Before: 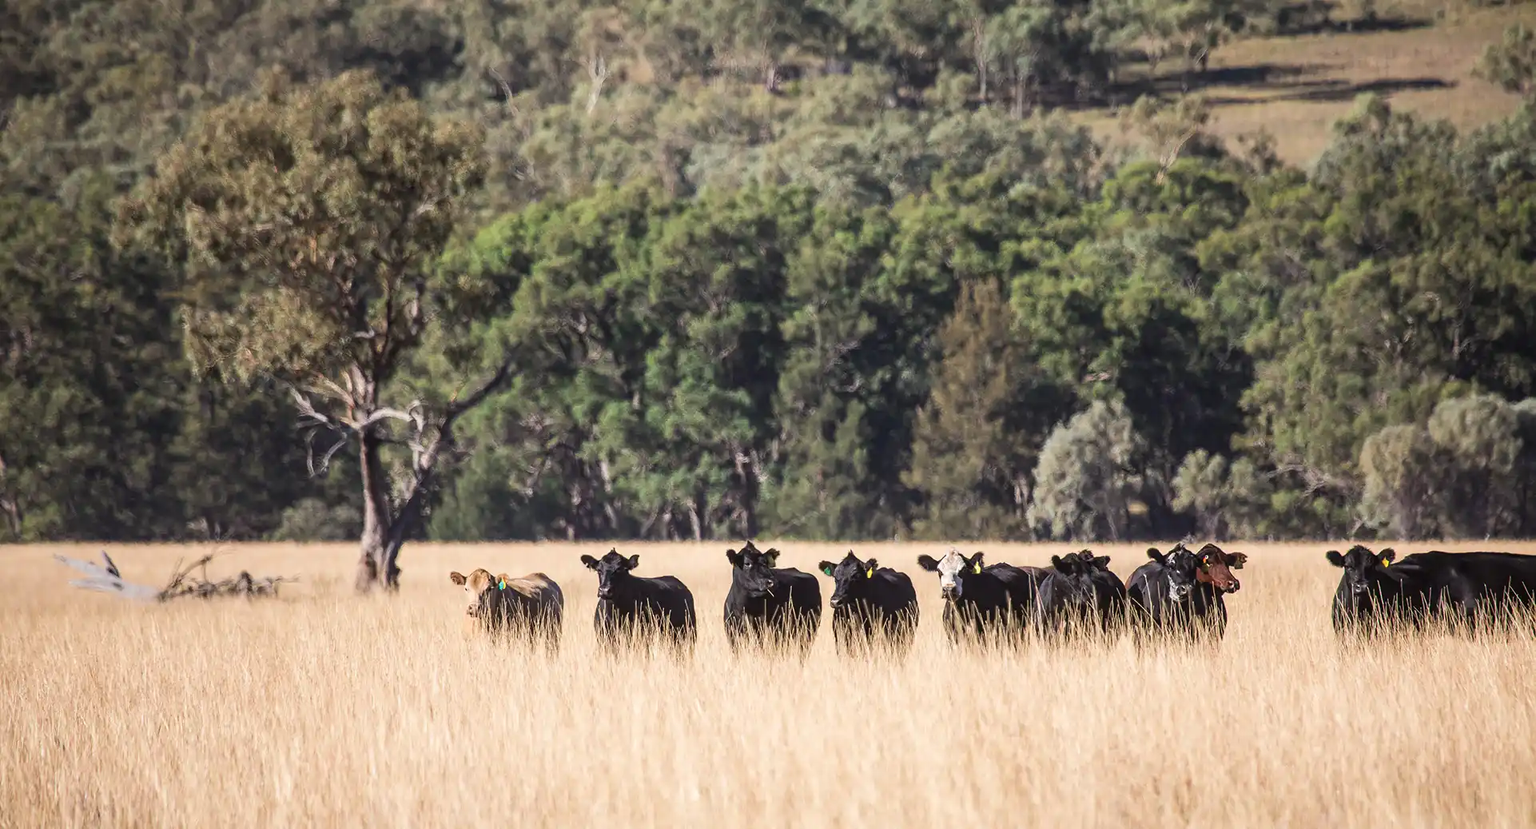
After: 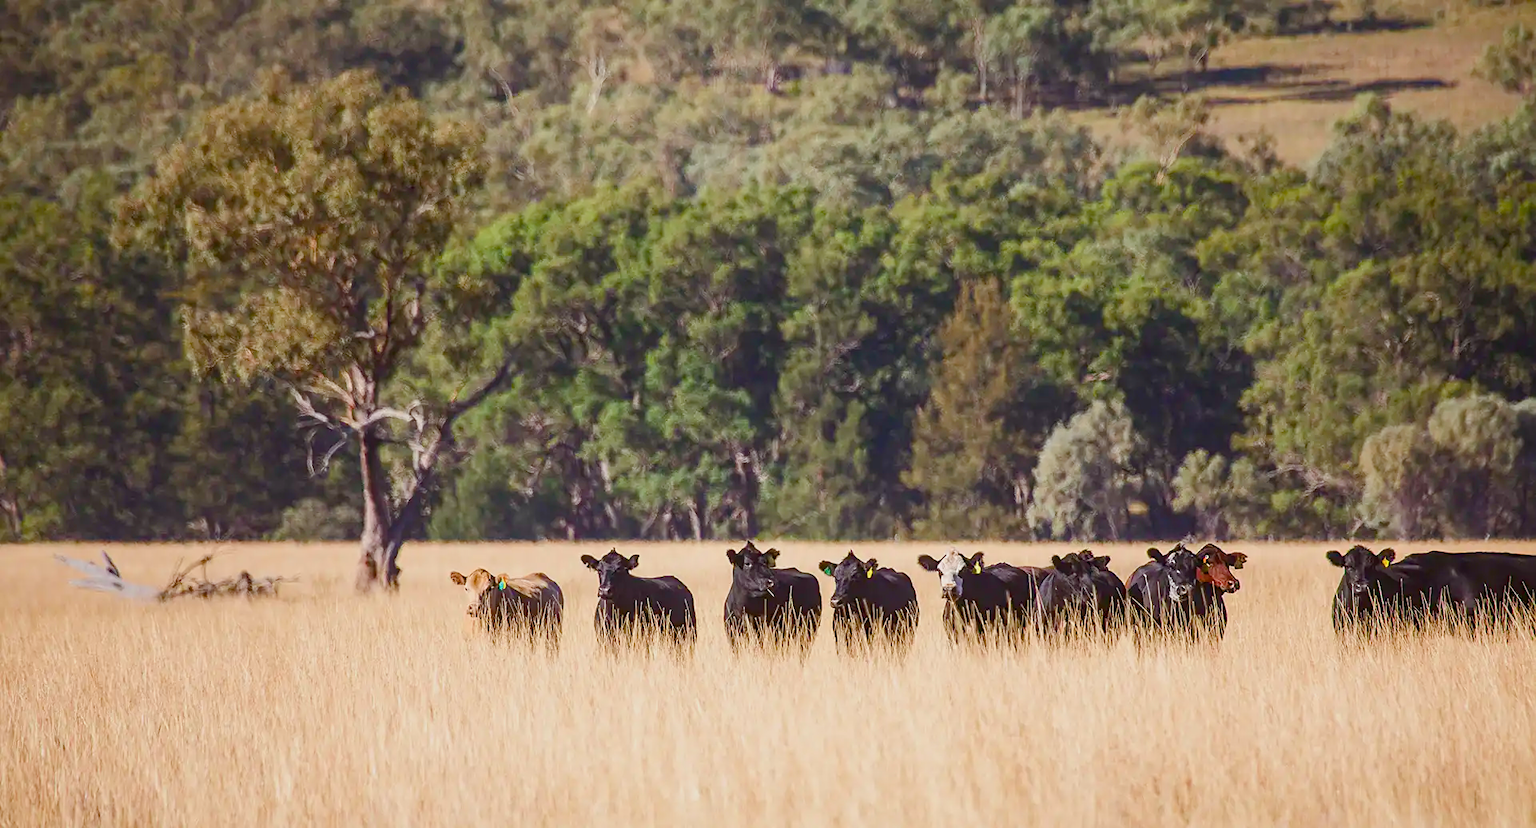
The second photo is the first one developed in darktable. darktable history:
color balance rgb: shadows lift › luminance -9.288%, power › chroma 0.286%, power › hue 25°, perceptual saturation grading › global saturation 0.118%, perceptual saturation grading › mid-tones 6.195%, perceptual saturation grading › shadows 72.031%, global vibrance 23.974%, contrast -24.843%
sharpen: amount 0.202
tone equalizer: -8 EV -0.437 EV, -7 EV -0.41 EV, -6 EV -0.357 EV, -5 EV -0.22 EV, -3 EV 0.238 EV, -2 EV 0.315 EV, -1 EV 0.393 EV, +0 EV 0.391 EV, edges refinement/feathering 500, mask exposure compensation -1.57 EV, preserve details guided filter
